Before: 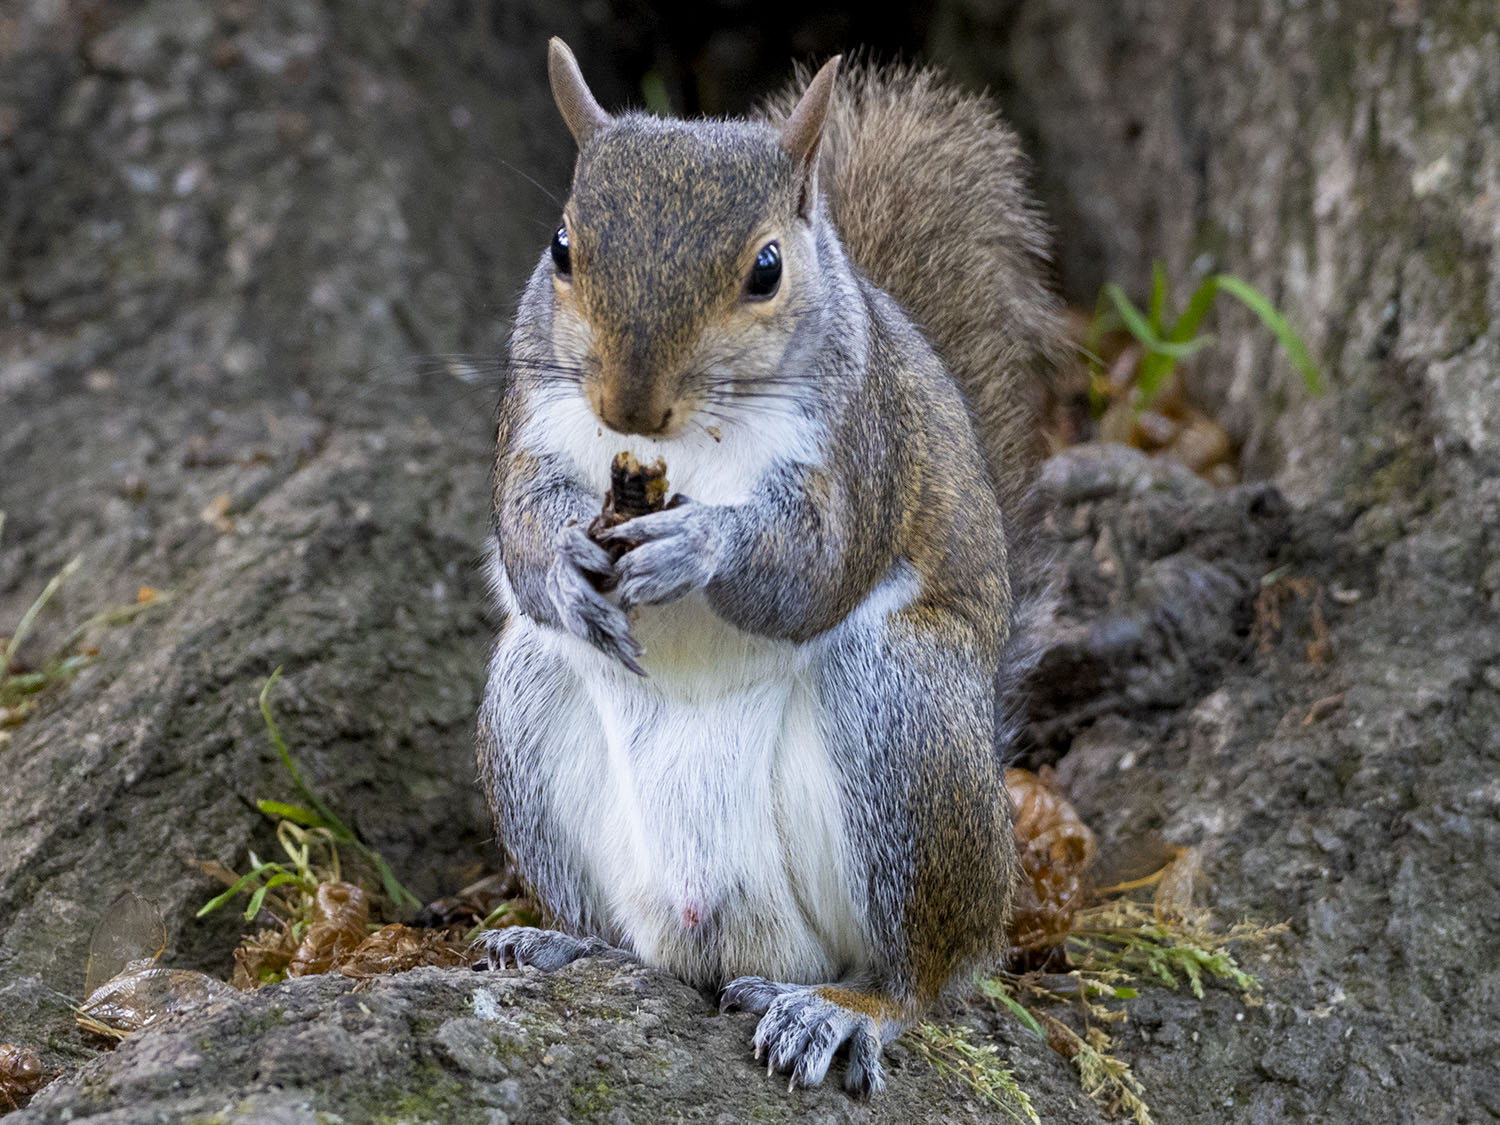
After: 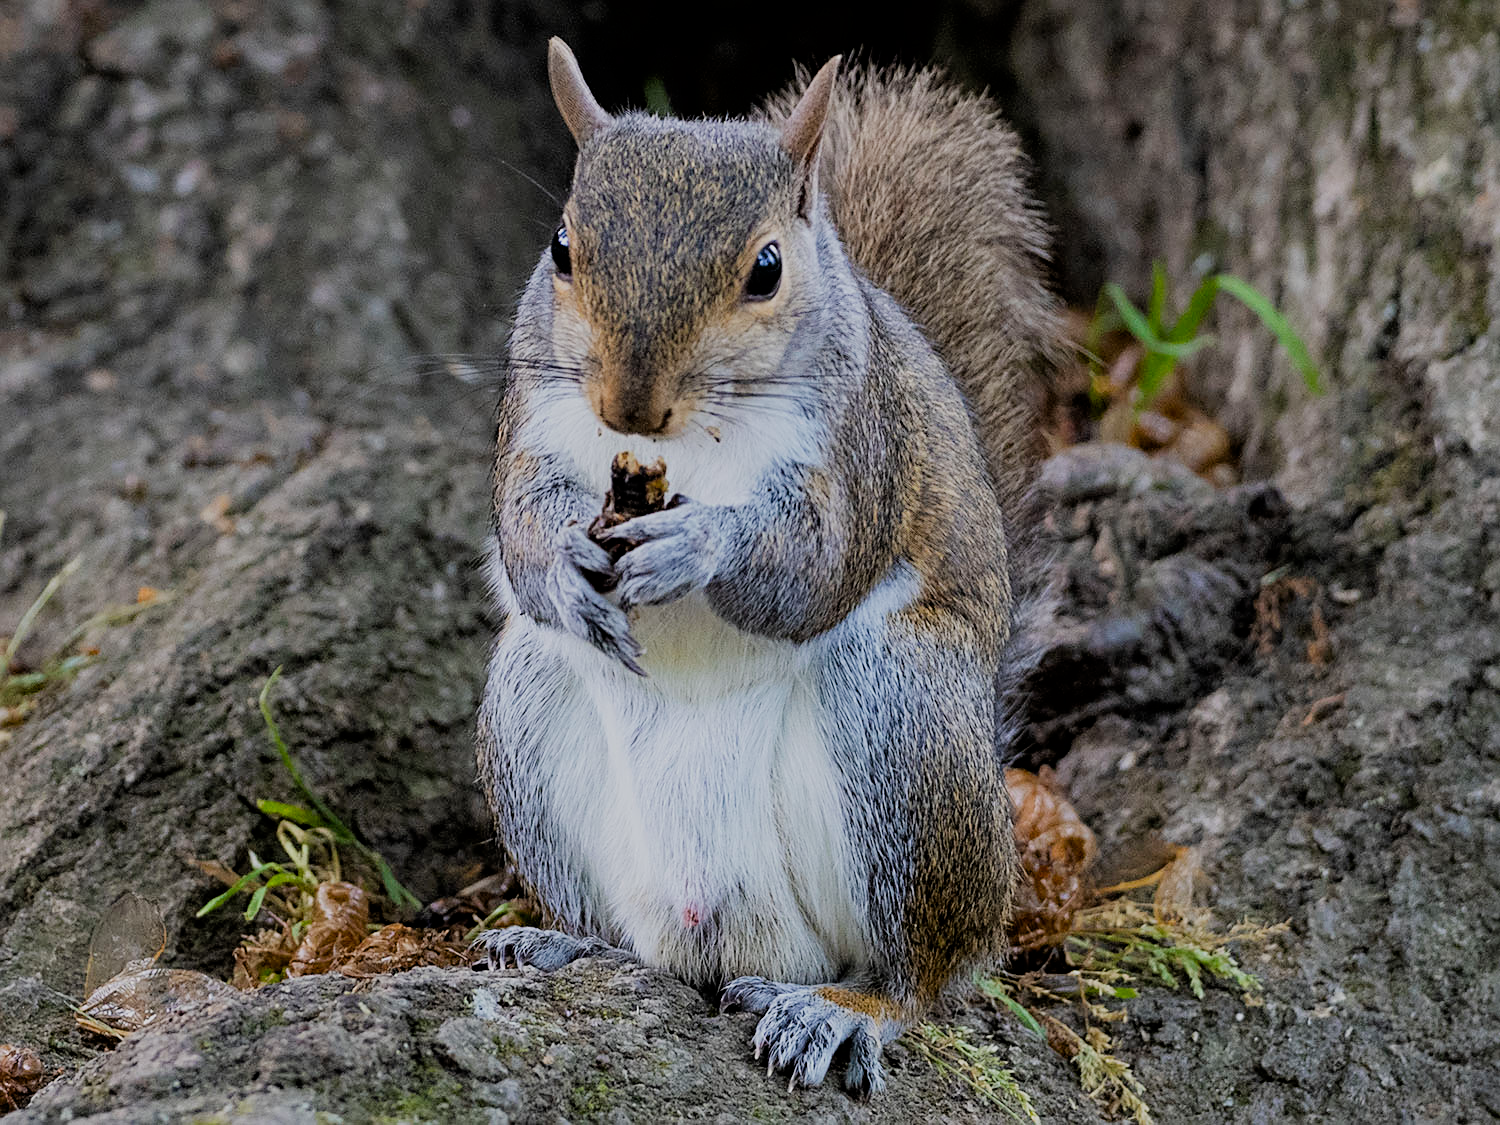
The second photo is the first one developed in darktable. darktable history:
filmic rgb: black relative exposure -7.17 EV, white relative exposure 5.38 EV, hardness 3.02, iterations of high-quality reconstruction 0
sharpen: on, module defaults
